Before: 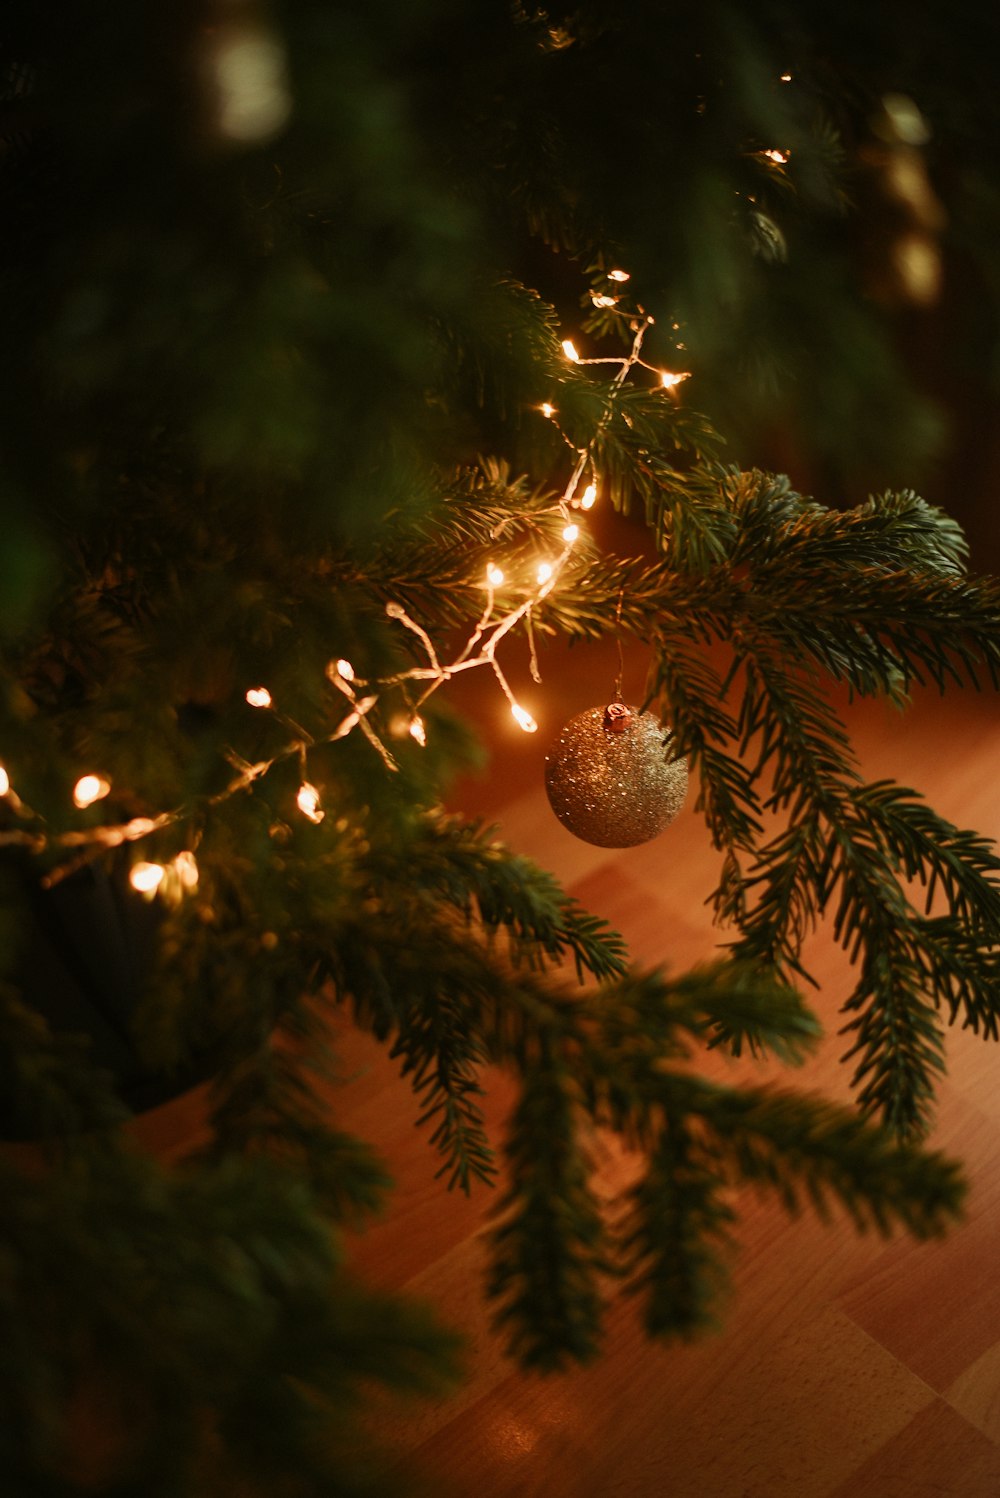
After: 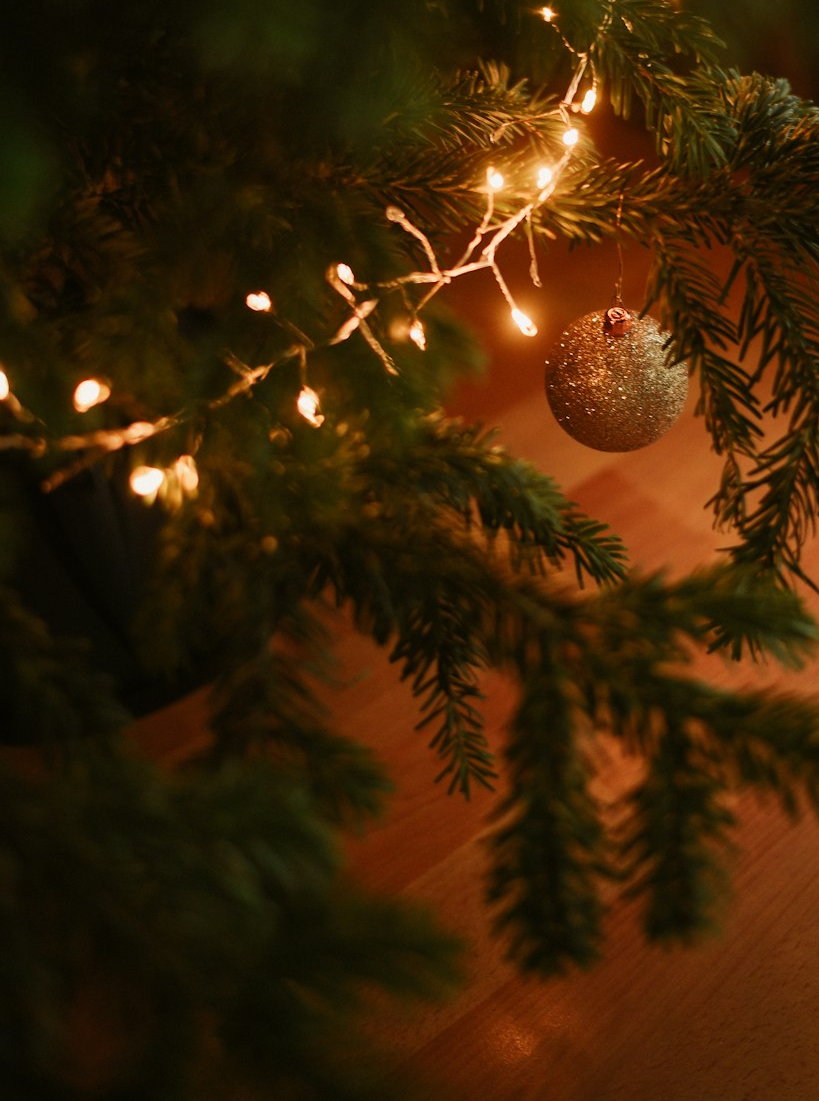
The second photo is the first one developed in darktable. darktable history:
crop: top 26.436%, right 18.009%
